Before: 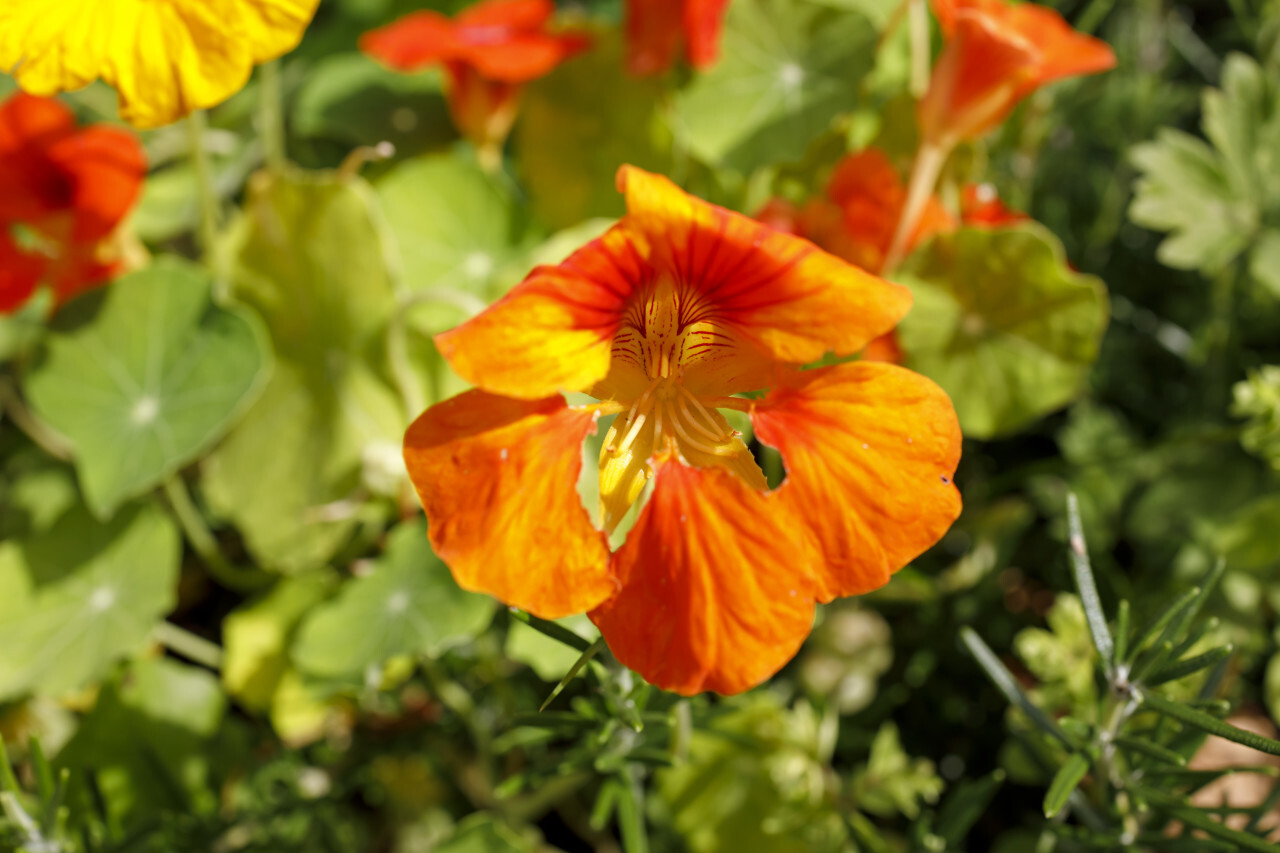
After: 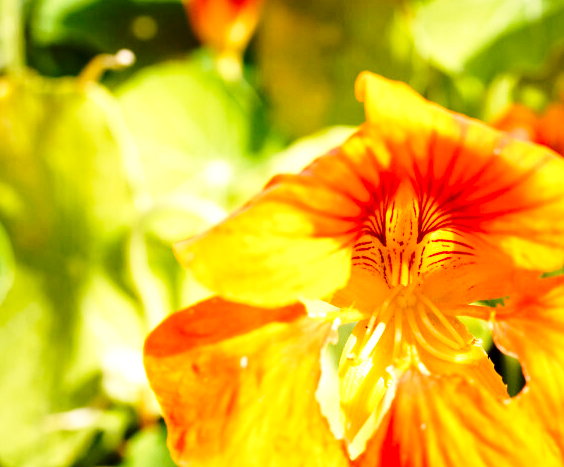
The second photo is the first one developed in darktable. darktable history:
local contrast: highlights 103%, shadows 101%, detail 119%, midtone range 0.2
crop: left 20.369%, top 10.899%, right 35.537%, bottom 34.261%
tone equalizer: -8 EV -0.773 EV, -7 EV -0.73 EV, -6 EV -0.622 EV, -5 EV -0.365 EV, -3 EV 0.402 EV, -2 EV 0.6 EV, -1 EV 0.679 EV, +0 EV 0.769 EV, edges refinement/feathering 500, mask exposure compensation -1.57 EV, preserve details no
base curve: curves: ch0 [(0, 0) (0.028, 0.03) (0.121, 0.232) (0.46, 0.748) (0.859, 0.968) (1, 1)], preserve colors none
